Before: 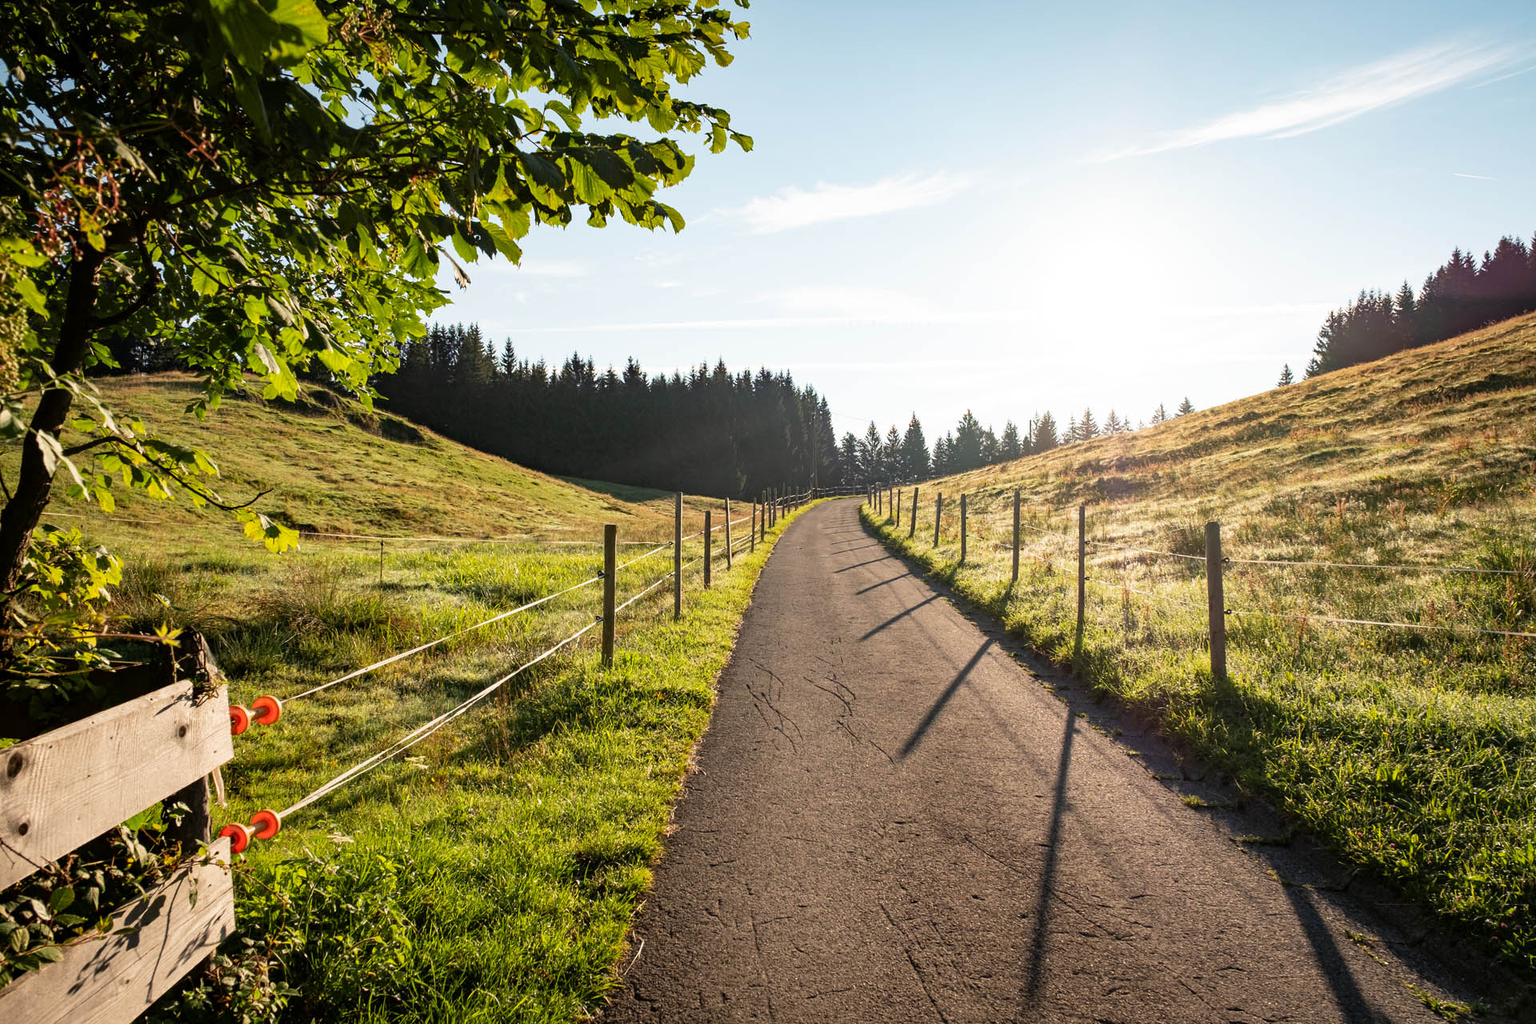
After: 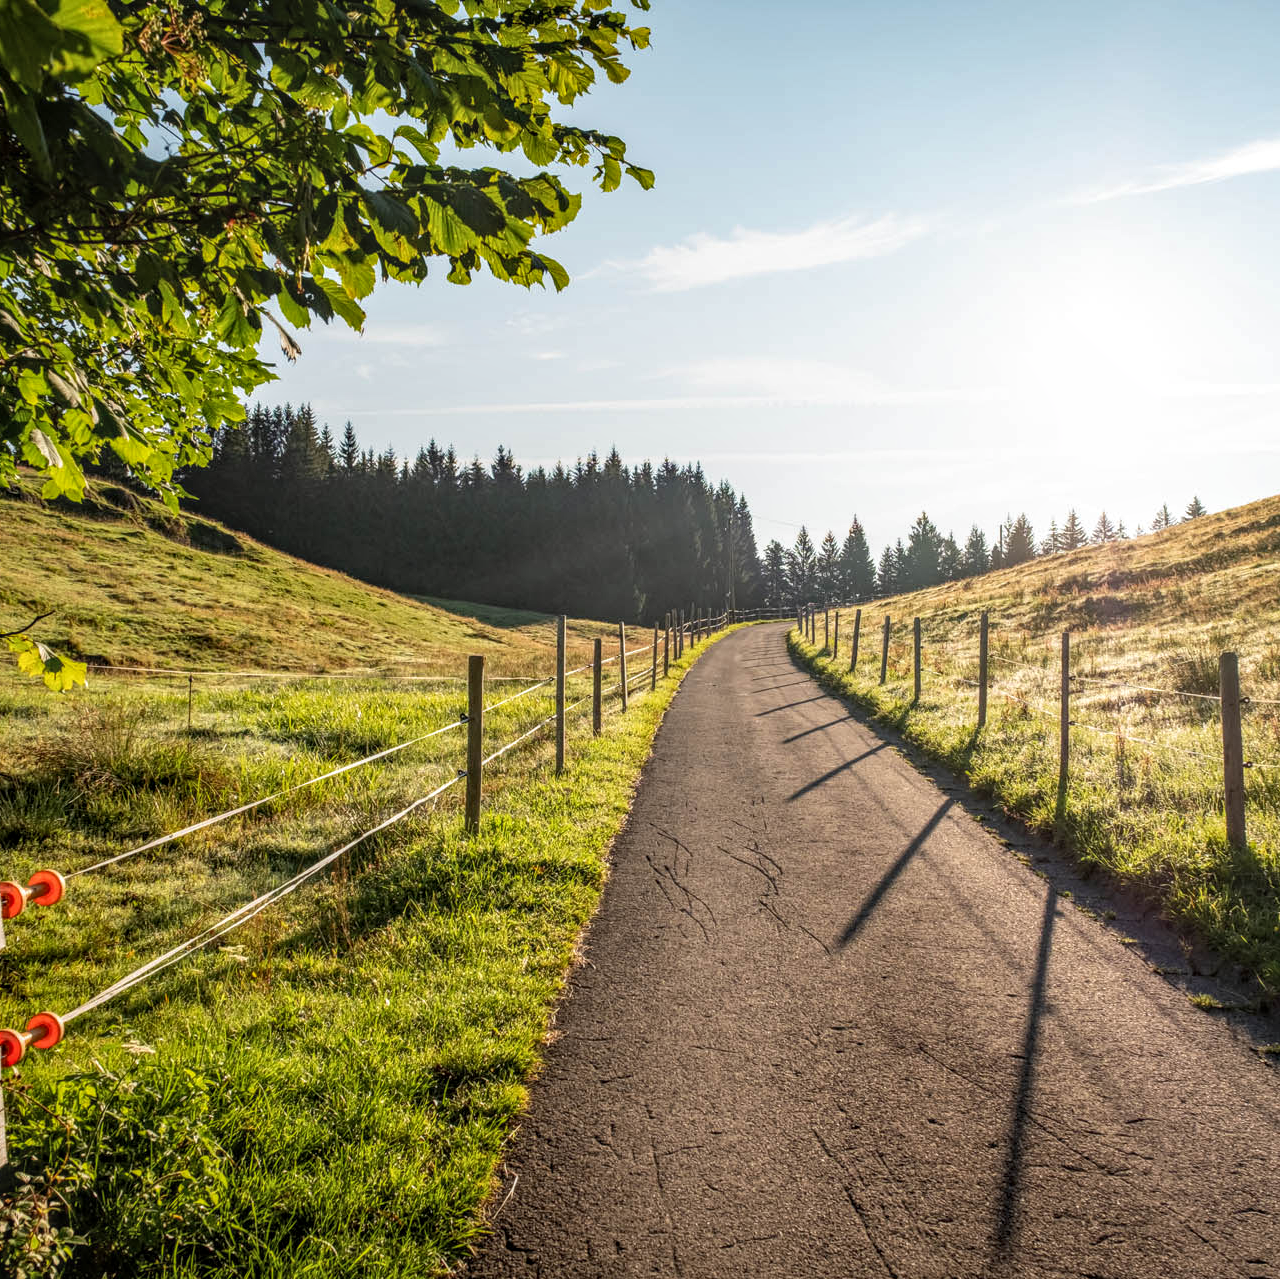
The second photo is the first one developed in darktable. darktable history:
crop and rotate: left 14.989%, right 18.331%
local contrast: highlights 5%, shadows 6%, detail 133%
